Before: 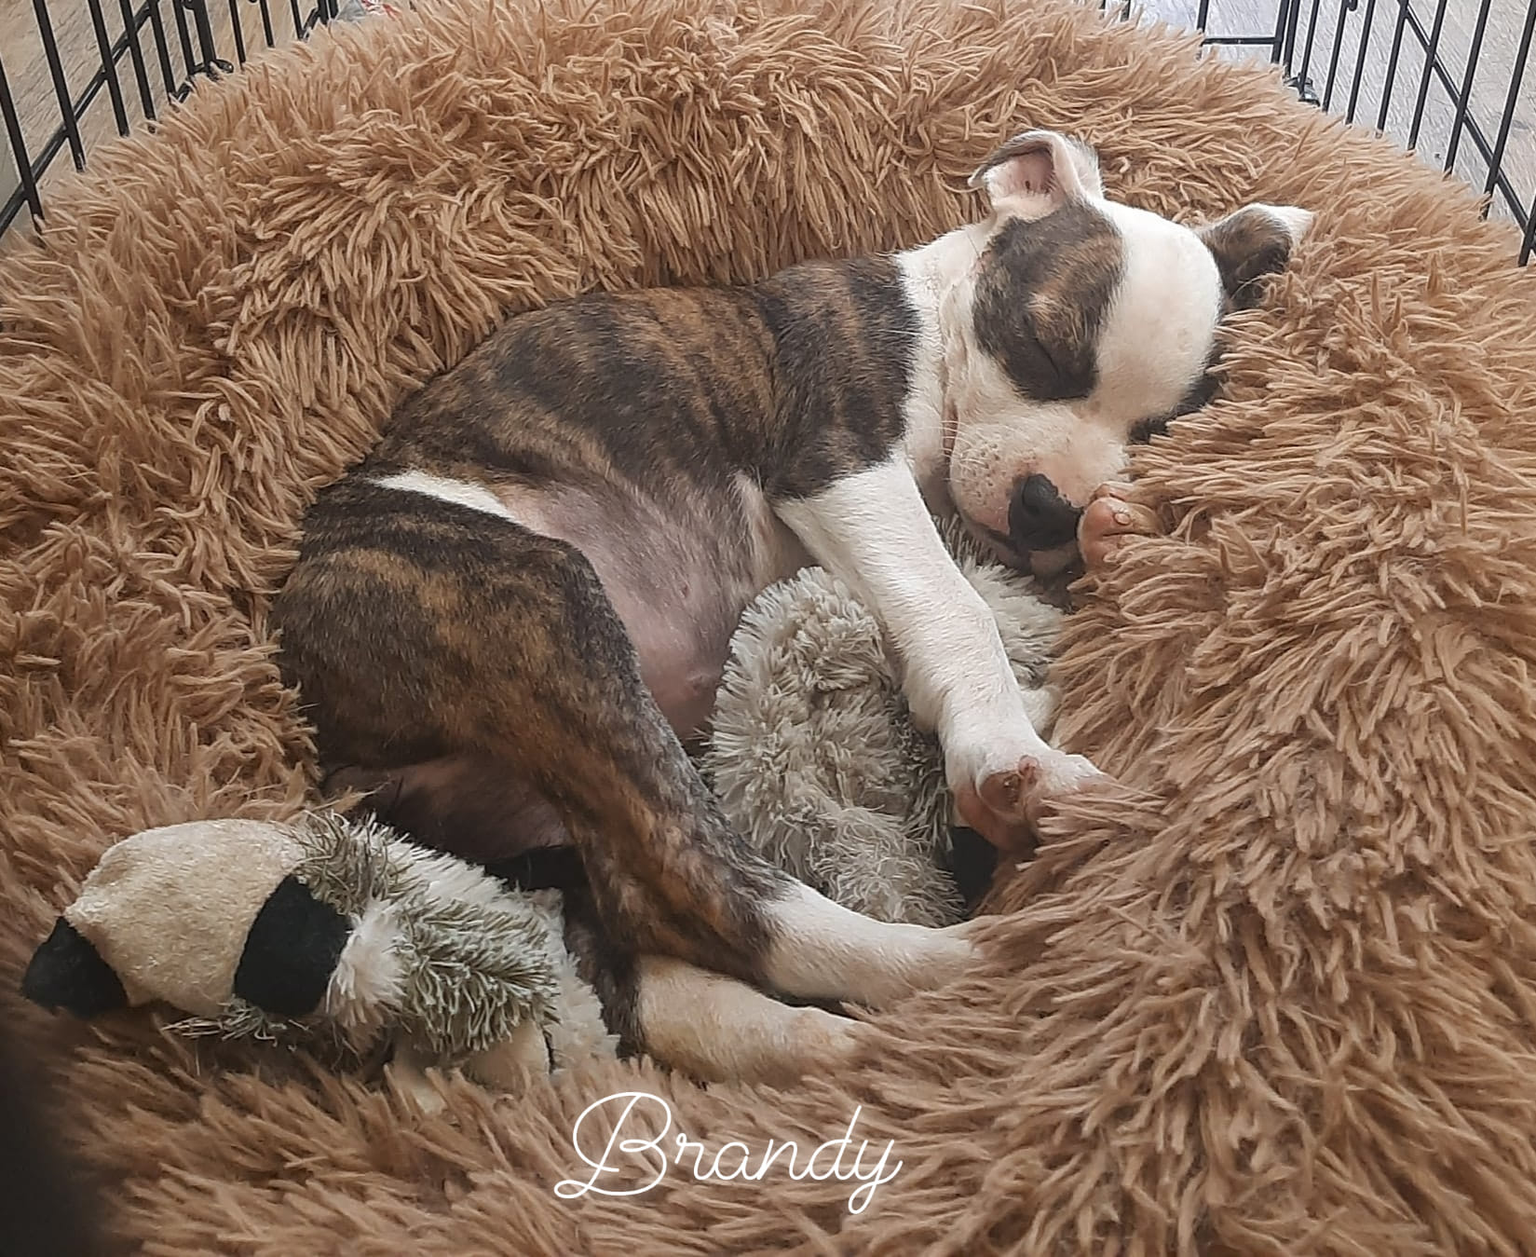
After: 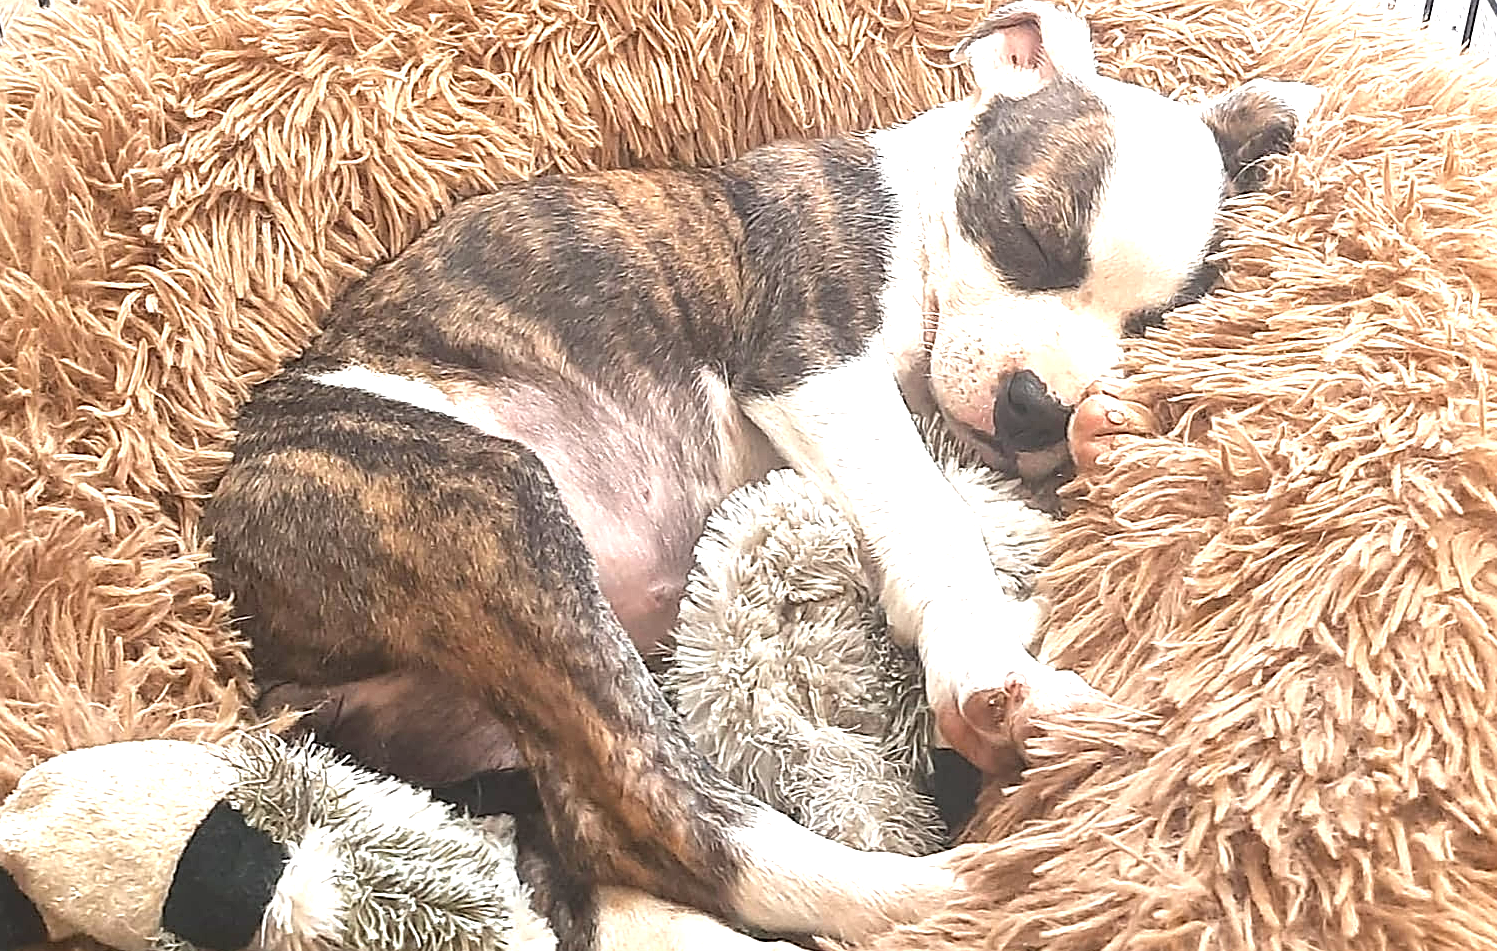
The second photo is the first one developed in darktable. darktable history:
exposure: black level correction 0, exposure 1.665 EV, compensate highlight preservation false
crop: left 5.427%, top 10.366%, right 3.758%, bottom 19.078%
sharpen: on, module defaults
local contrast: highlights 106%, shadows 100%, detail 119%, midtone range 0.2
